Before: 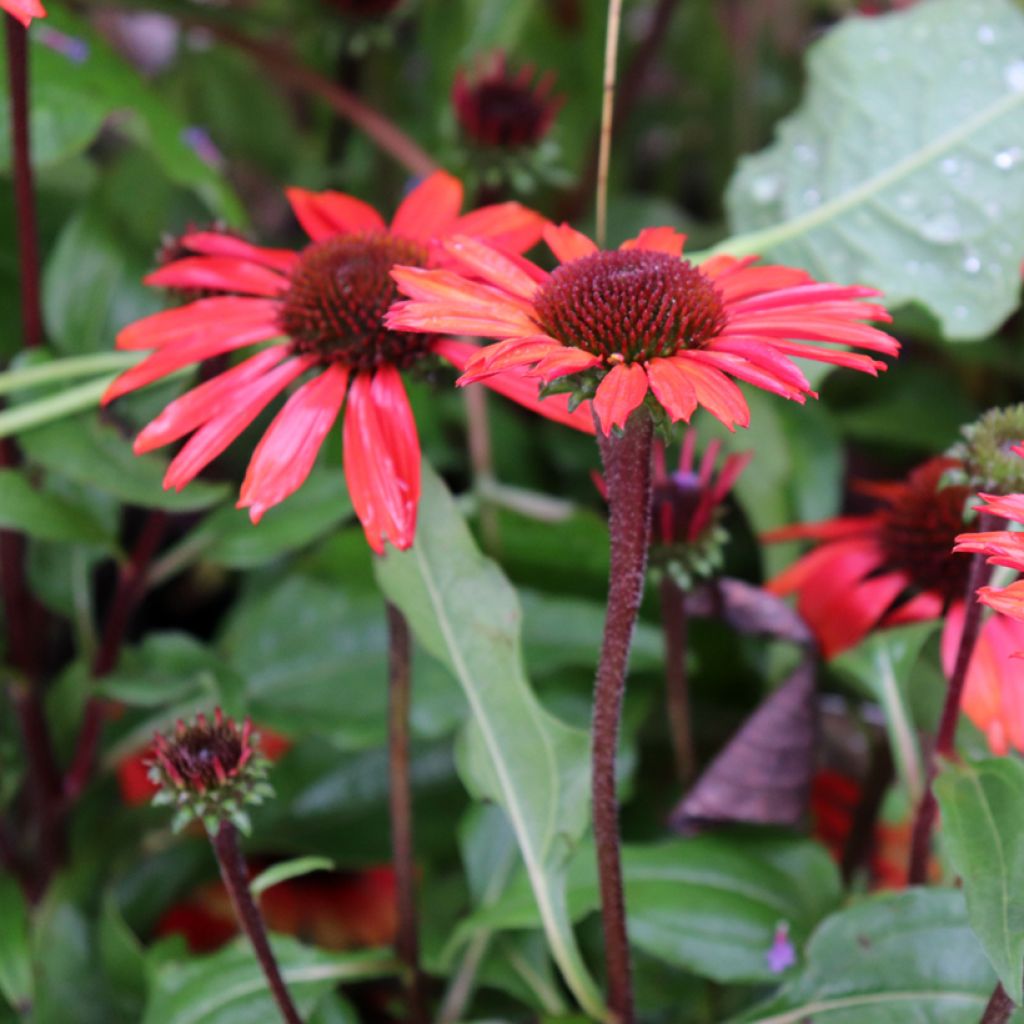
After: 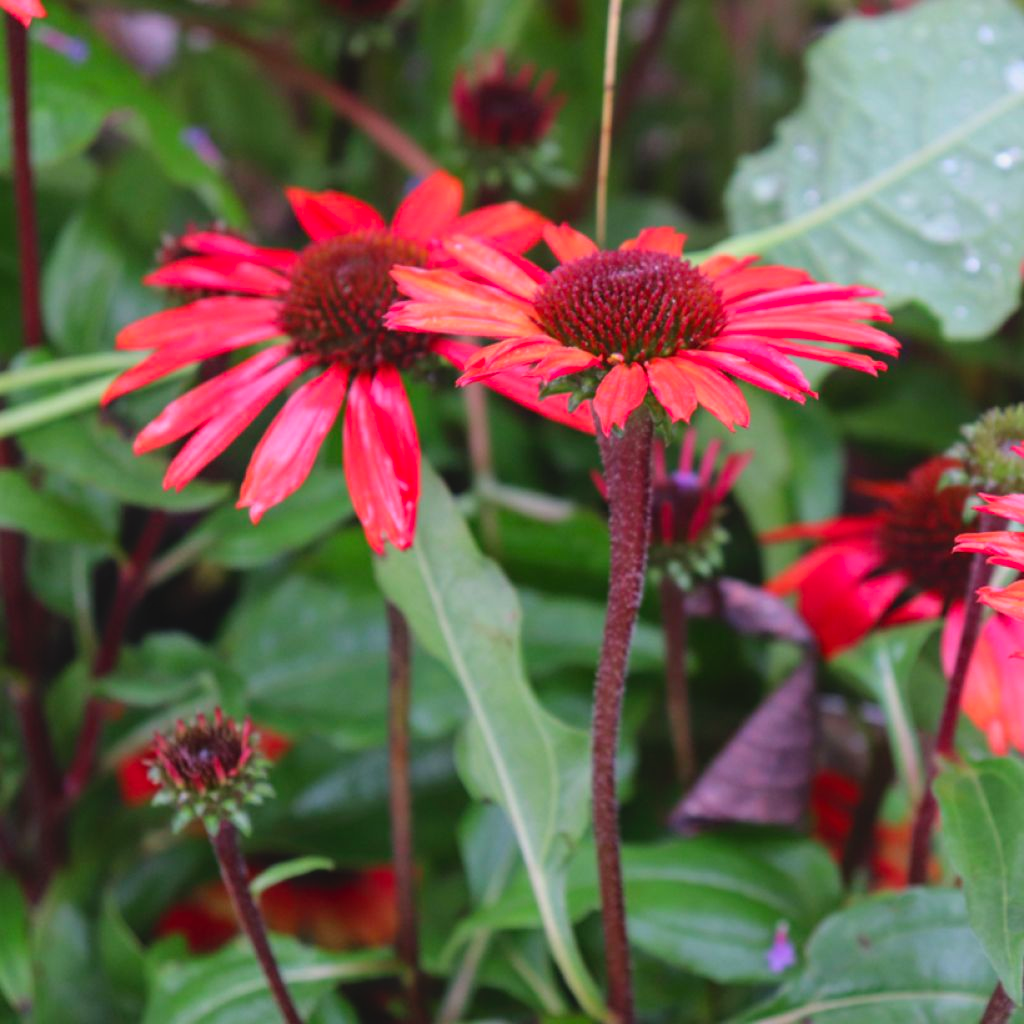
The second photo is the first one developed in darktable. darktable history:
color calibration: illuminant same as pipeline (D50), adaptation none (bypass), x 0.333, y 0.333, temperature 5015.85 K
contrast brightness saturation: contrast -0.178, saturation 0.188
local contrast: on, module defaults
